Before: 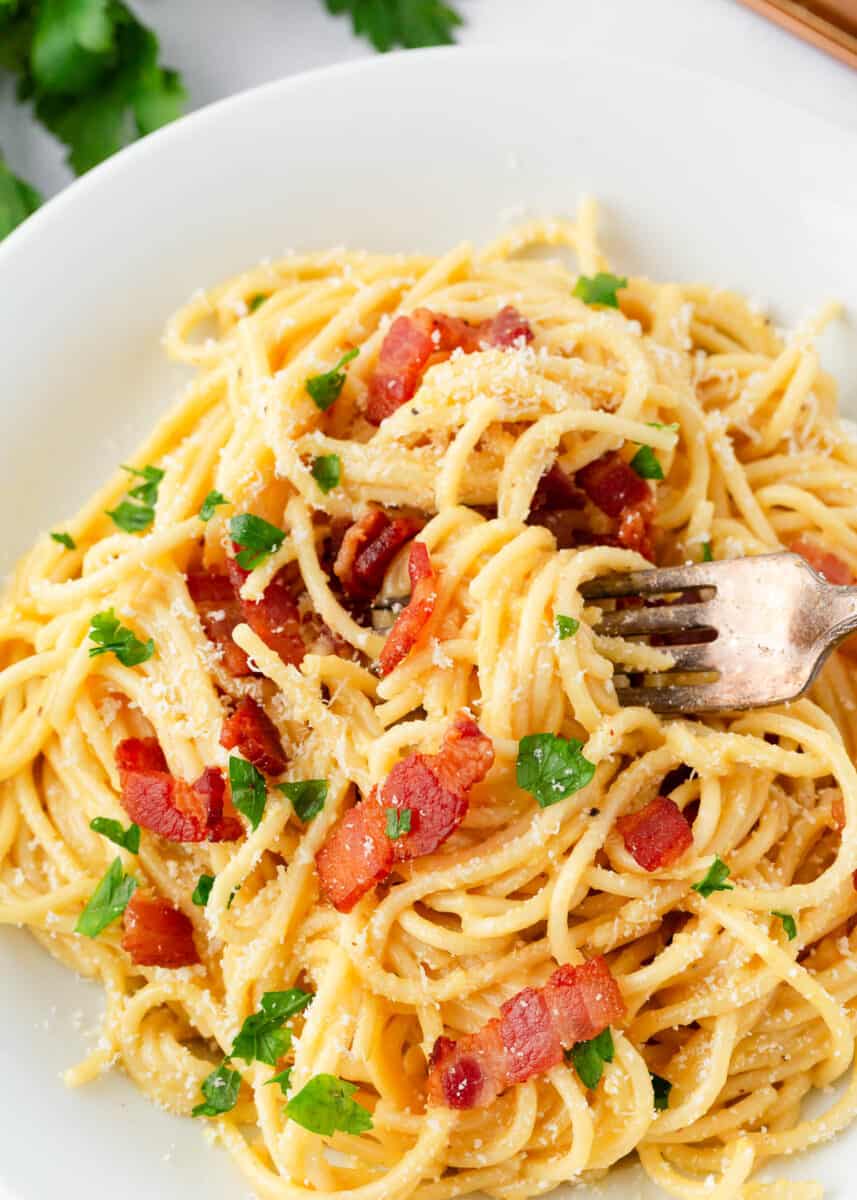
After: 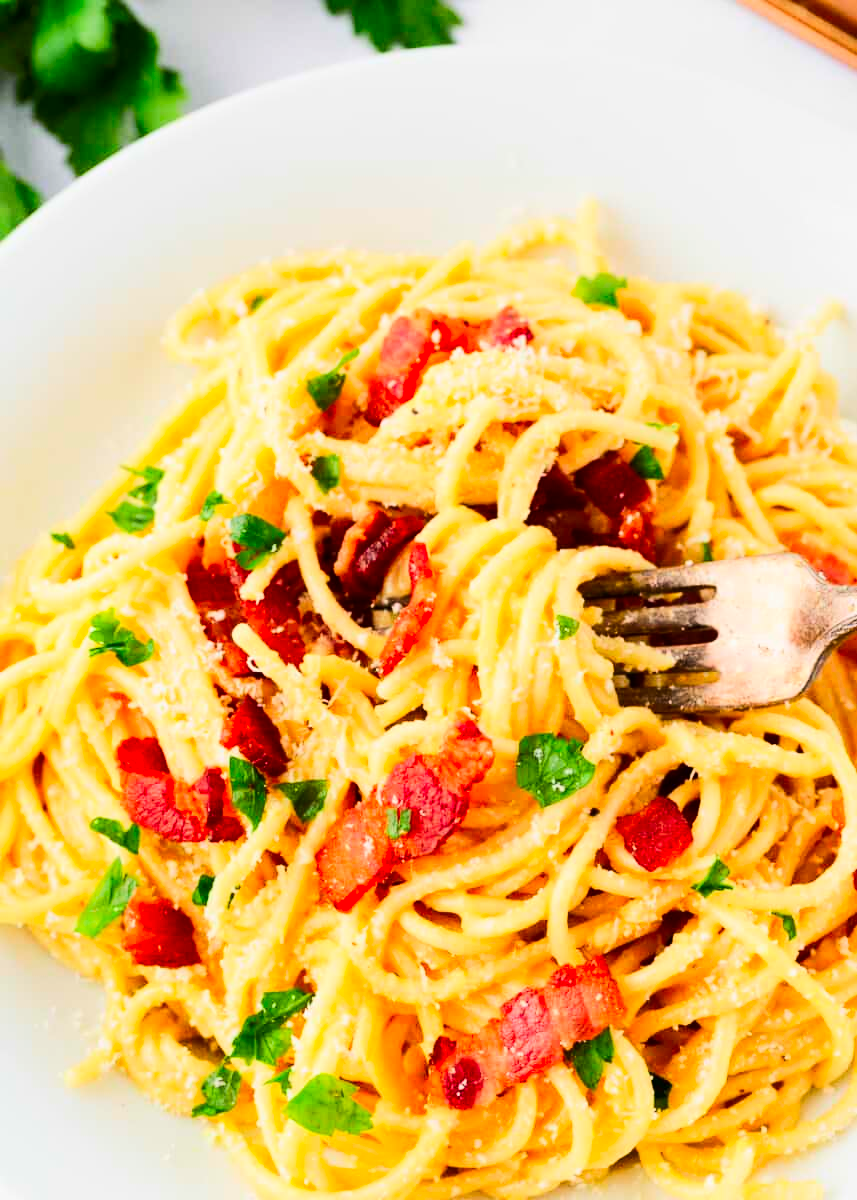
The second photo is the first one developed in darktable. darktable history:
tone curve: curves: ch0 [(0, 0) (0.051, 0.03) (0.096, 0.071) (0.251, 0.234) (0.461, 0.515) (0.605, 0.692) (0.761, 0.824) (0.881, 0.907) (1, 0.984)]; ch1 [(0, 0) (0.1, 0.038) (0.318, 0.243) (0.399, 0.351) (0.478, 0.469) (0.499, 0.499) (0.534, 0.541) (0.567, 0.592) (0.601, 0.629) (0.666, 0.7) (1, 1)]; ch2 [(0, 0) (0.453, 0.45) (0.479, 0.483) (0.504, 0.499) (0.52, 0.519) (0.541, 0.559) (0.601, 0.622) (0.824, 0.815) (1, 1)], color space Lab, linked channels, preserve colors none
contrast brightness saturation: contrast 0.169, saturation 0.329
